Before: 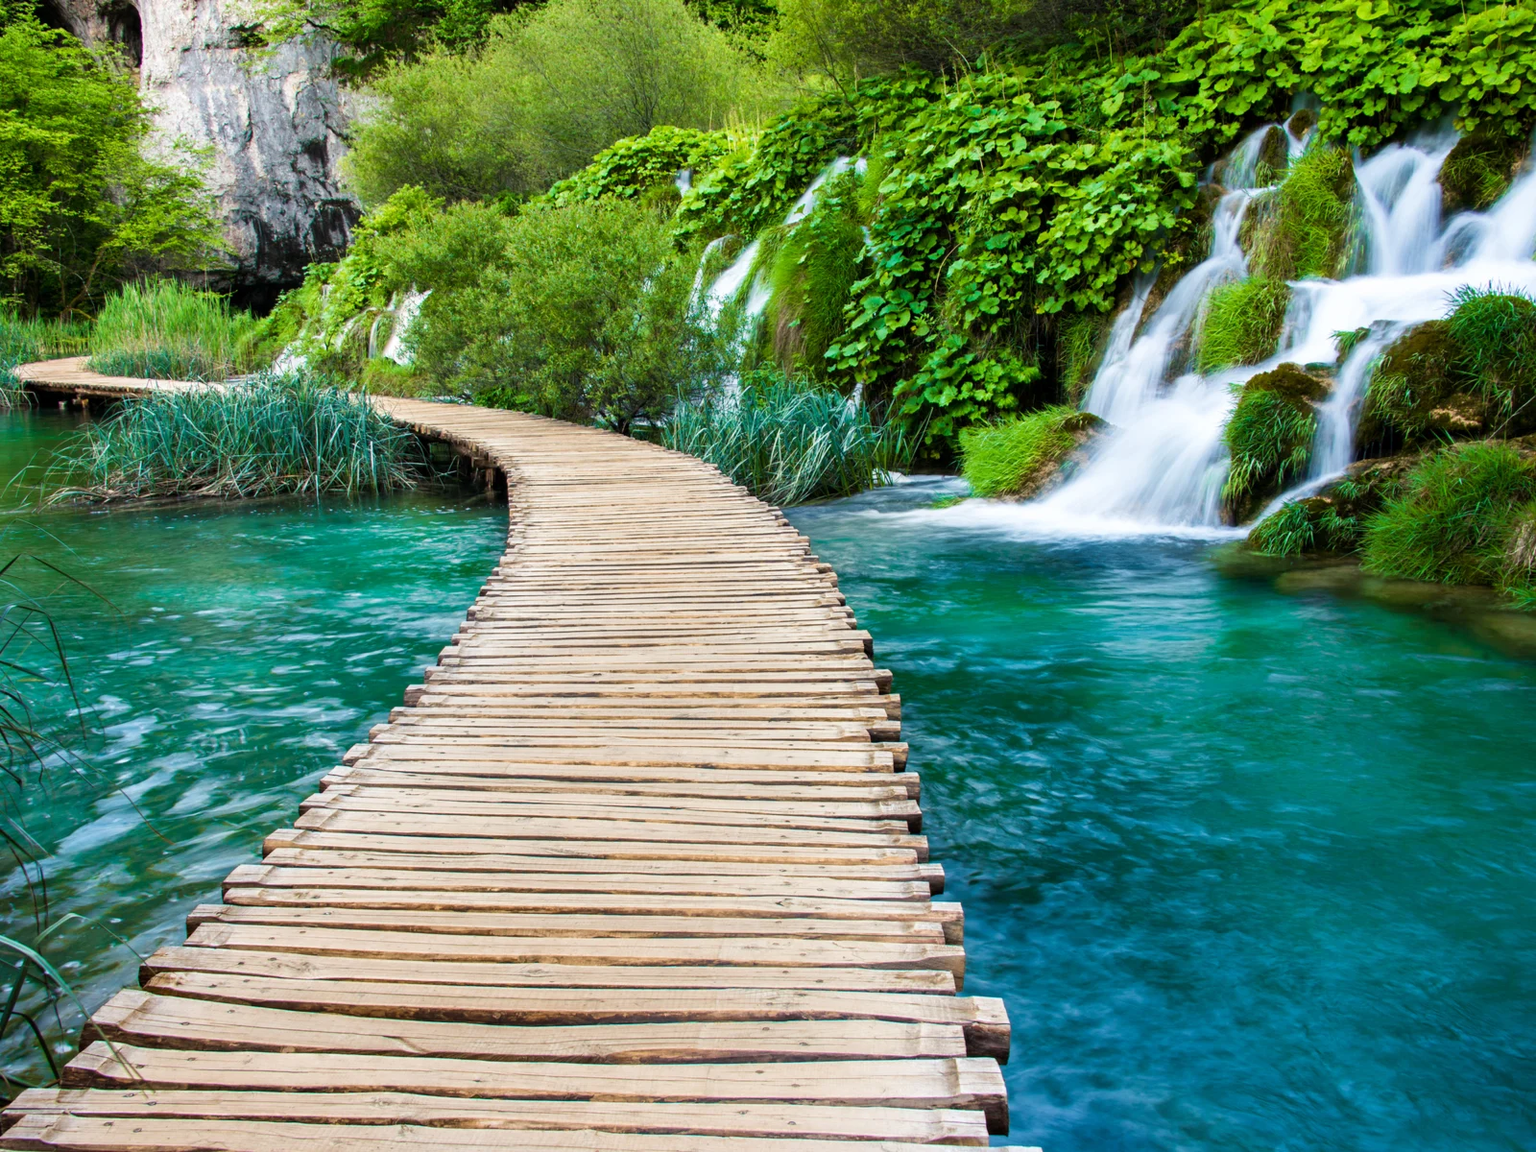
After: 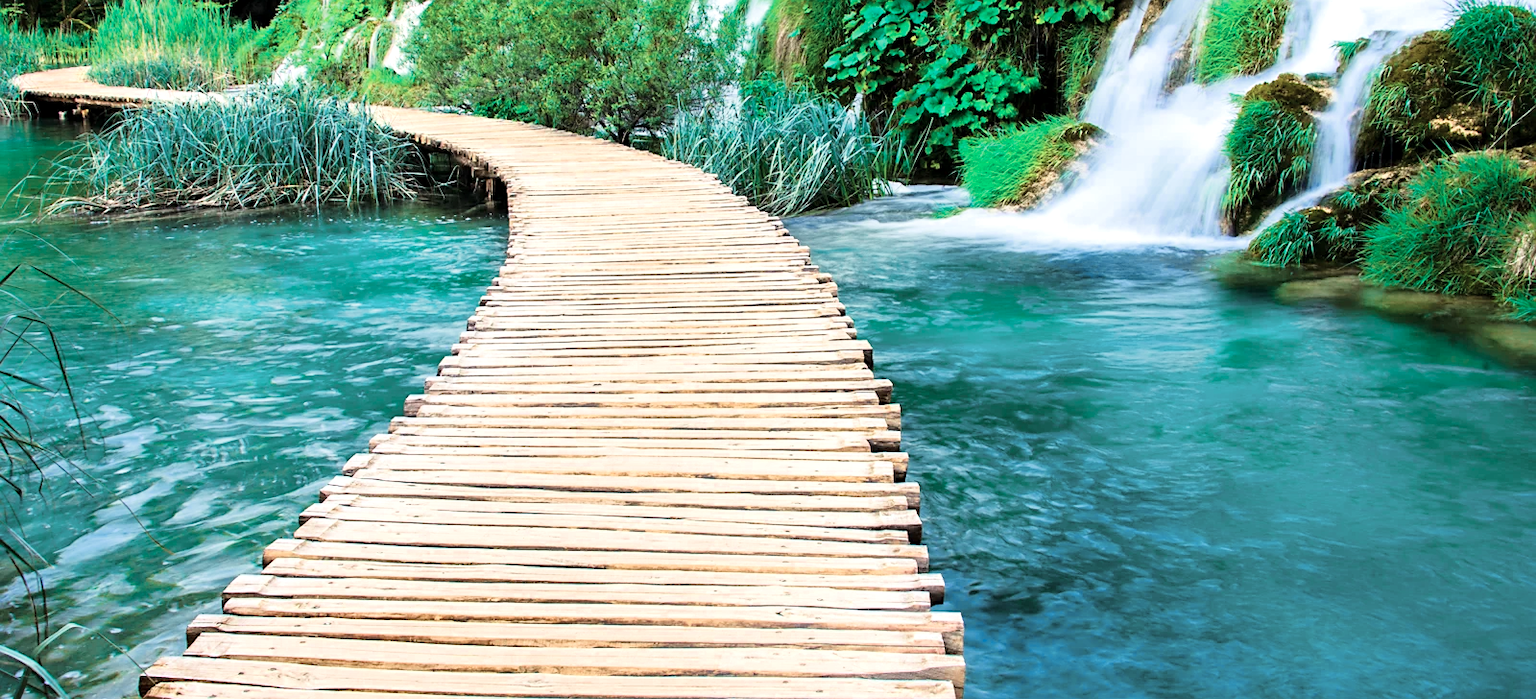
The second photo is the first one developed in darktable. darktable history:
exposure: black level correction 0.001, exposure 0.5 EV, compensate exposure bias true, compensate highlight preservation false
crop and rotate: top 25.203%, bottom 14.009%
base curve: curves: ch0 [(0, 0) (0.028, 0.03) (0.121, 0.232) (0.46, 0.748) (0.859, 0.968) (1, 1)]
sharpen: radius 1.872, amount 0.396, threshold 1.608
color zones: curves: ch0 [(0, 0.5) (0.125, 0.4) (0.25, 0.5) (0.375, 0.4) (0.5, 0.4) (0.625, 0.35) (0.75, 0.35) (0.875, 0.5)]; ch1 [(0, 0.35) (0.125, 0.45) (0.25, 0.35) (0.375, 0.35) (0.5, 0.35) (0.625, 0.35) (0.75, 0.45) (0.875, 0.35)]; ch2 [(0, 0.6) (0.125, 0.5) (0.25, 0.5) (0.375, 0.6) (0.5, 0.6) (0.625, 0.5) (0.75, 0.5) (0.875, 0.5)]
